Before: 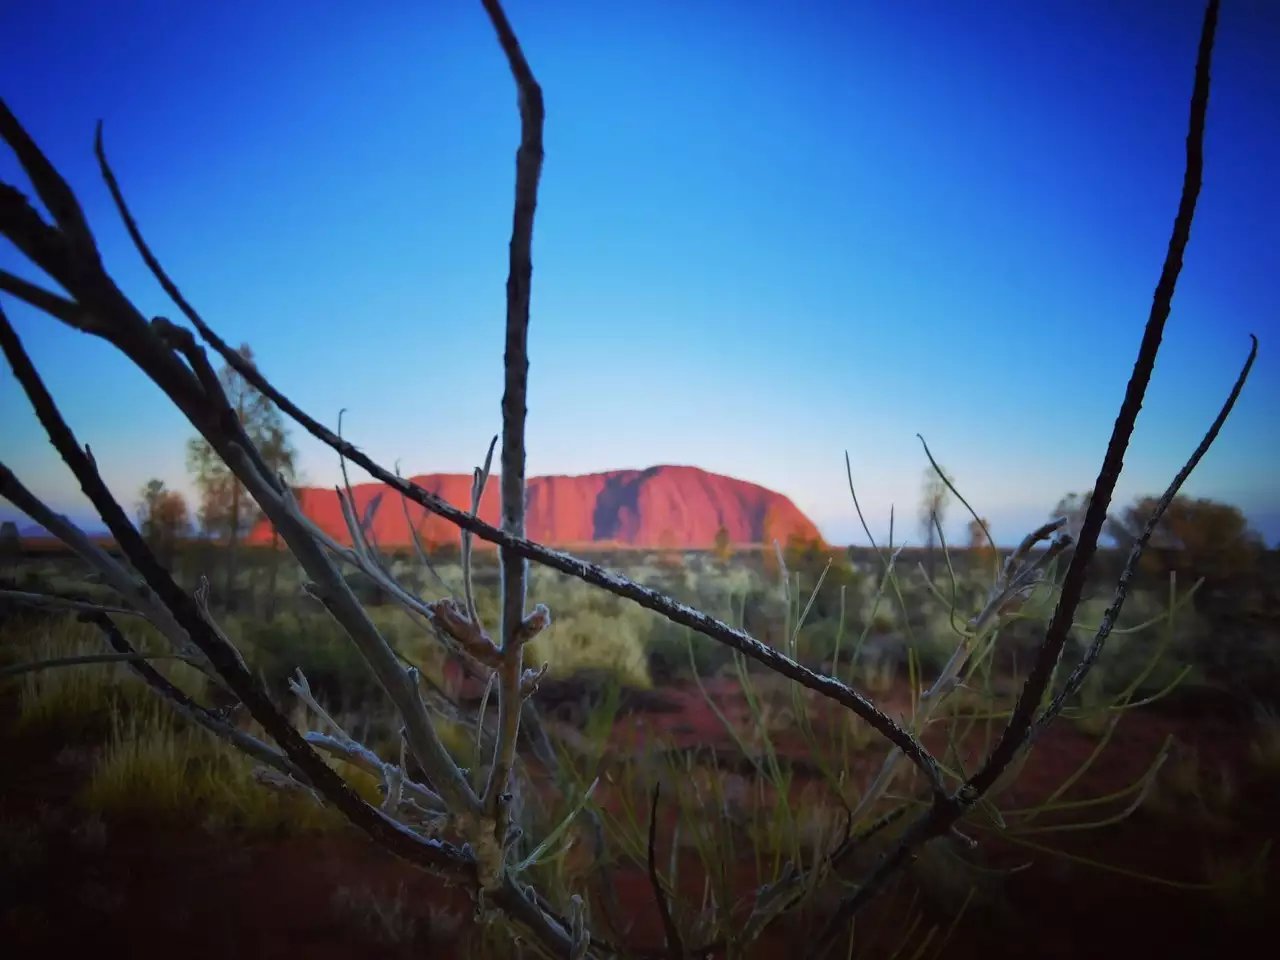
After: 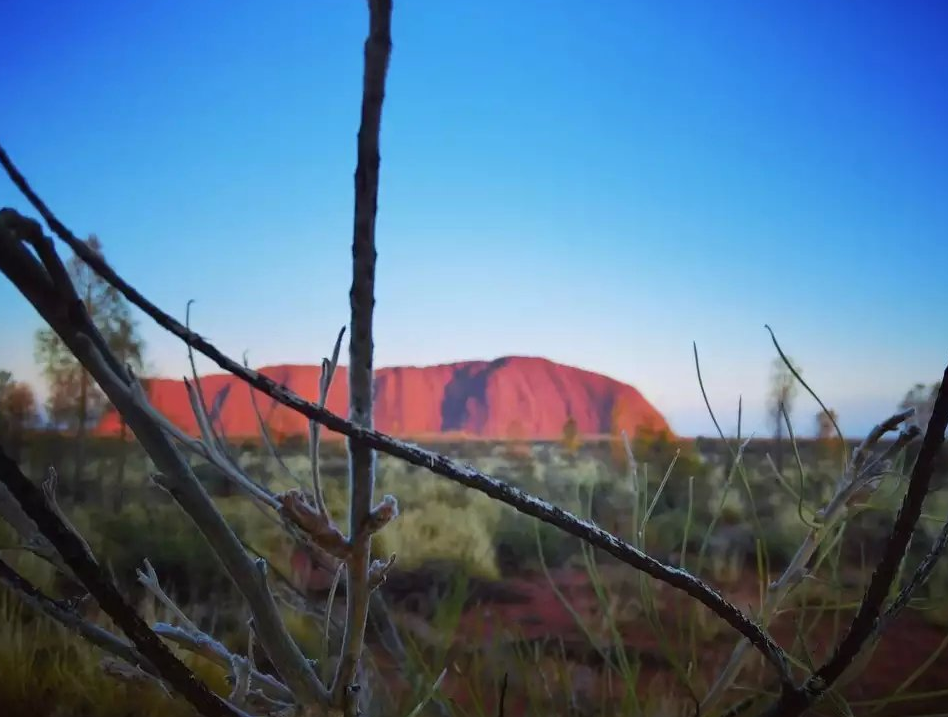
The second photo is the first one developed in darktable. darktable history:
crop and rotate: left 11.888%, top 11.42%, right 13.988%, bottom 13.893%
